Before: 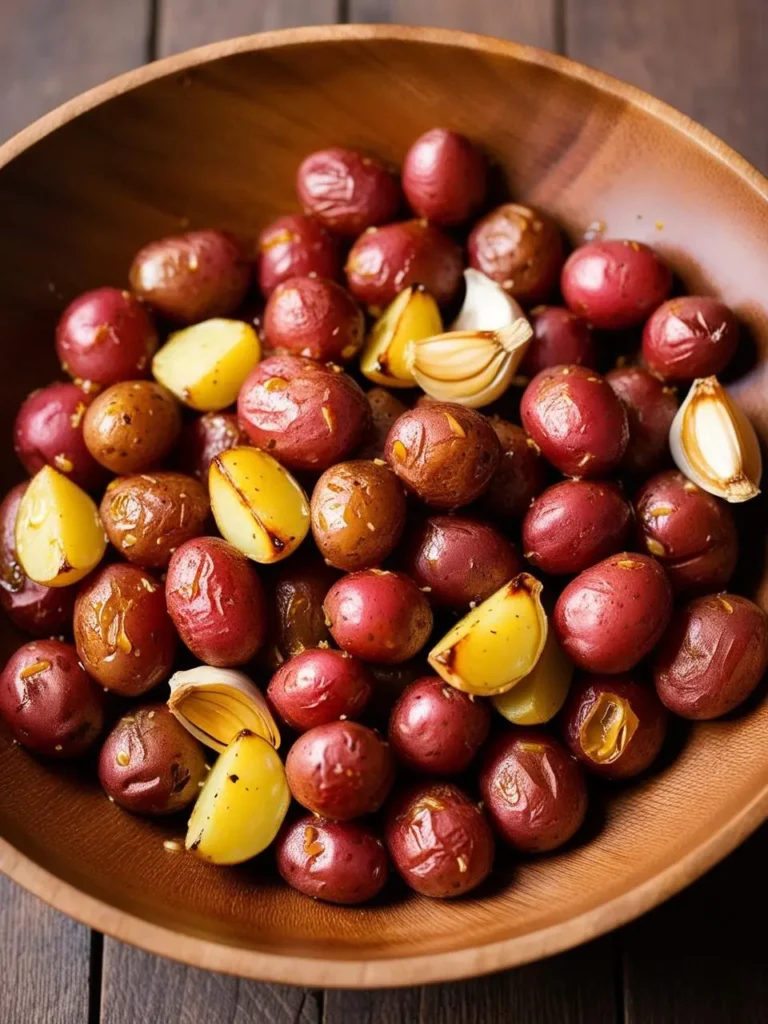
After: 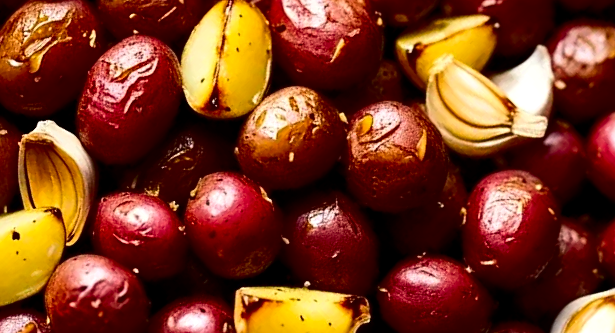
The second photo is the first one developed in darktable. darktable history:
crop and rotate: angle -45.47°, top 16.653%, right 0.993%, bottom 11.709%
contrast brightness saturation: contrast 0.241, brightness -0.223, saturation 0.143
exposure: compensate exposure bias true, compensate highlight preservation false
local contrast: highlights 104%, shadows 102%, detail 119%, midtone range 0.2
sharpen: radius 2.121, amount 0.388, threshold 0.133
